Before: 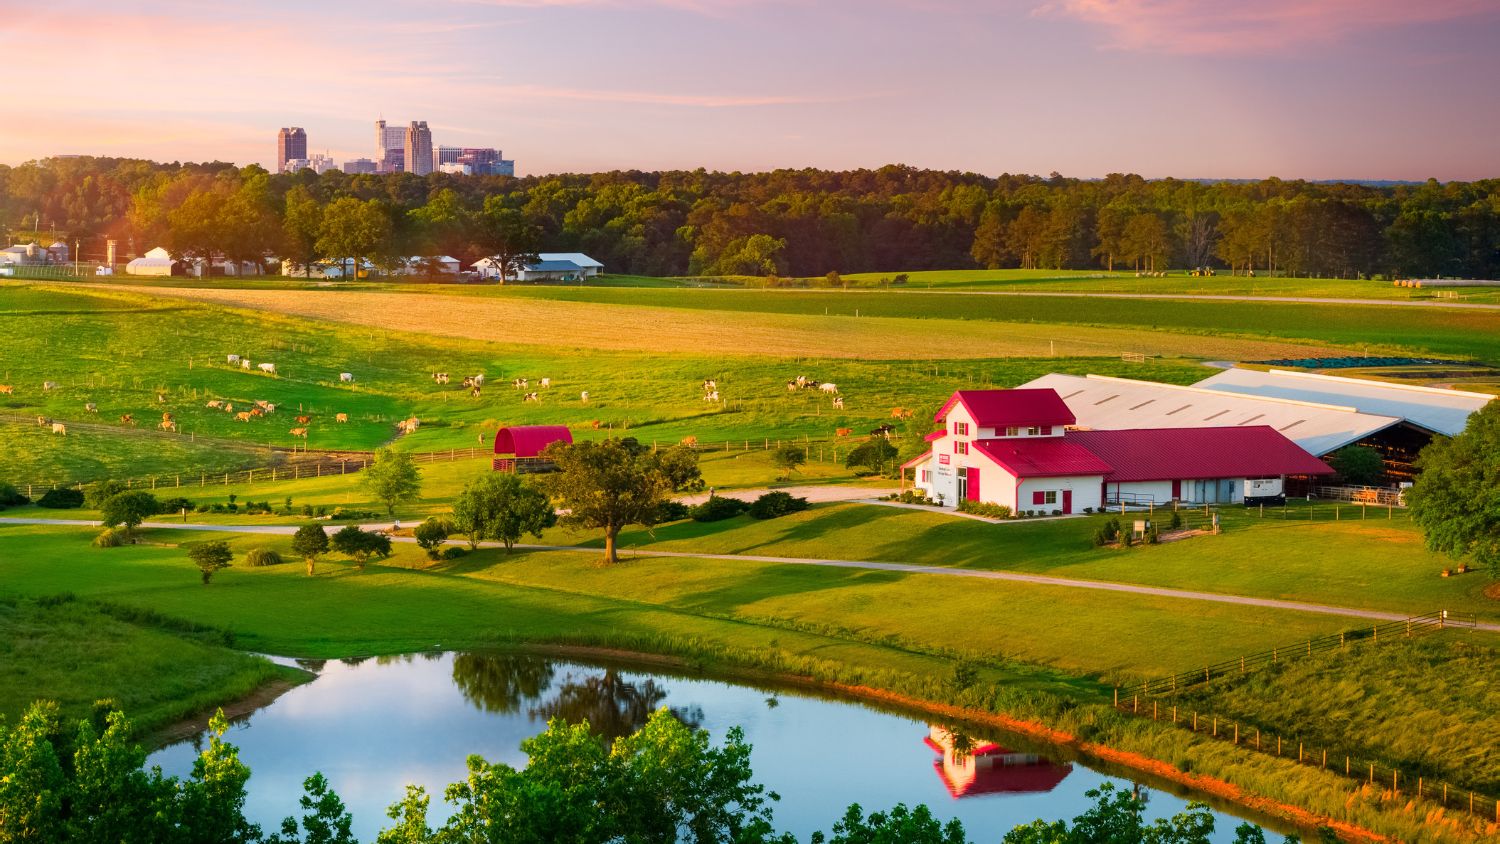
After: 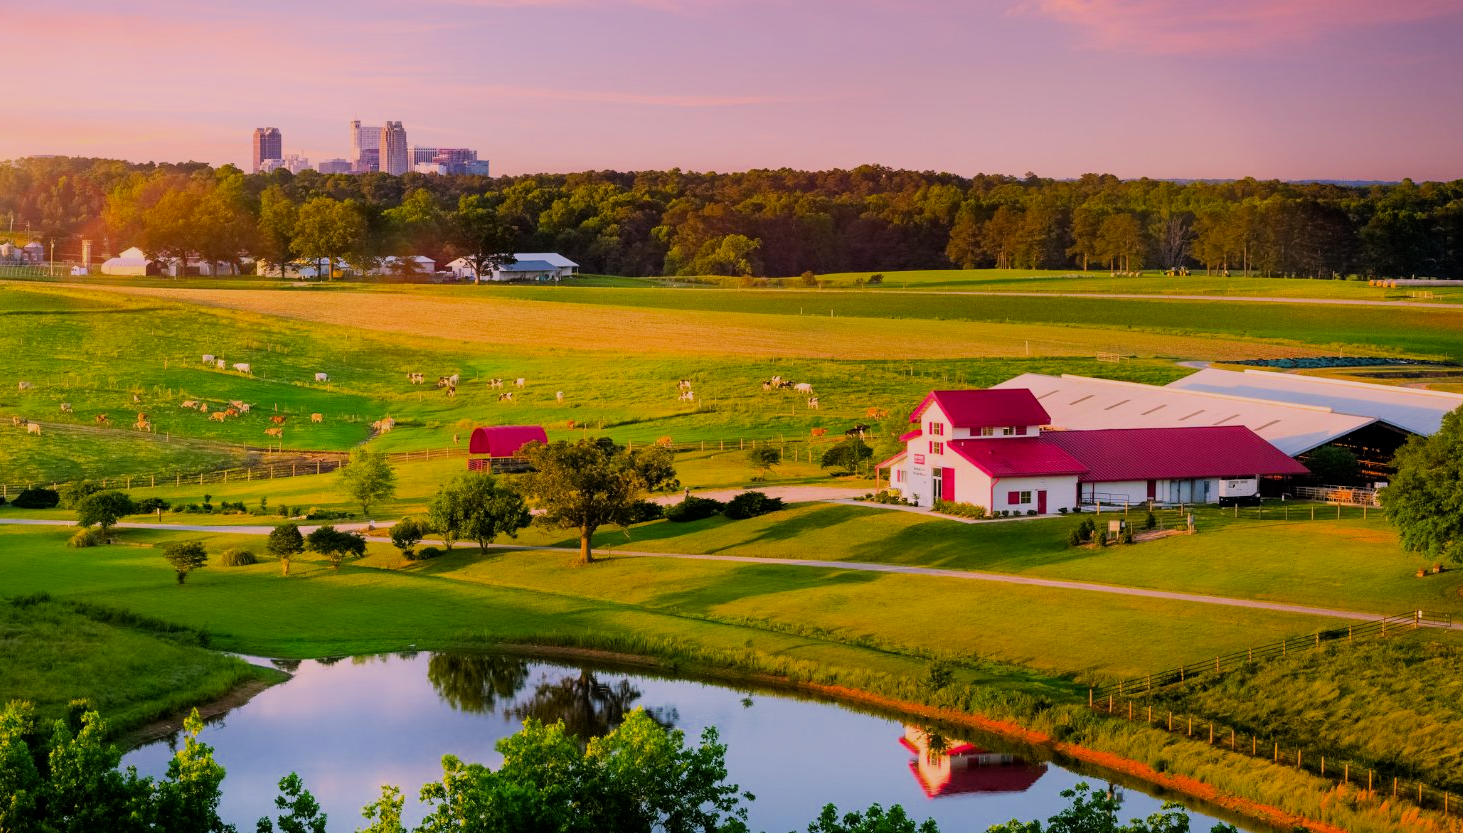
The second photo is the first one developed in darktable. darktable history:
color correction: highlights a* 11.96, highlights b* 11.58
filmic rgb: black relative exposure -7.15 EV, white relative exposure 5.36 EV, hardness 3.02, color science v6 (2022)
crop and rotate: left 1.774%, right 0.633%, bottom 1.28%
white balance: red 0.967, blue 1.119, emerald 0.756
